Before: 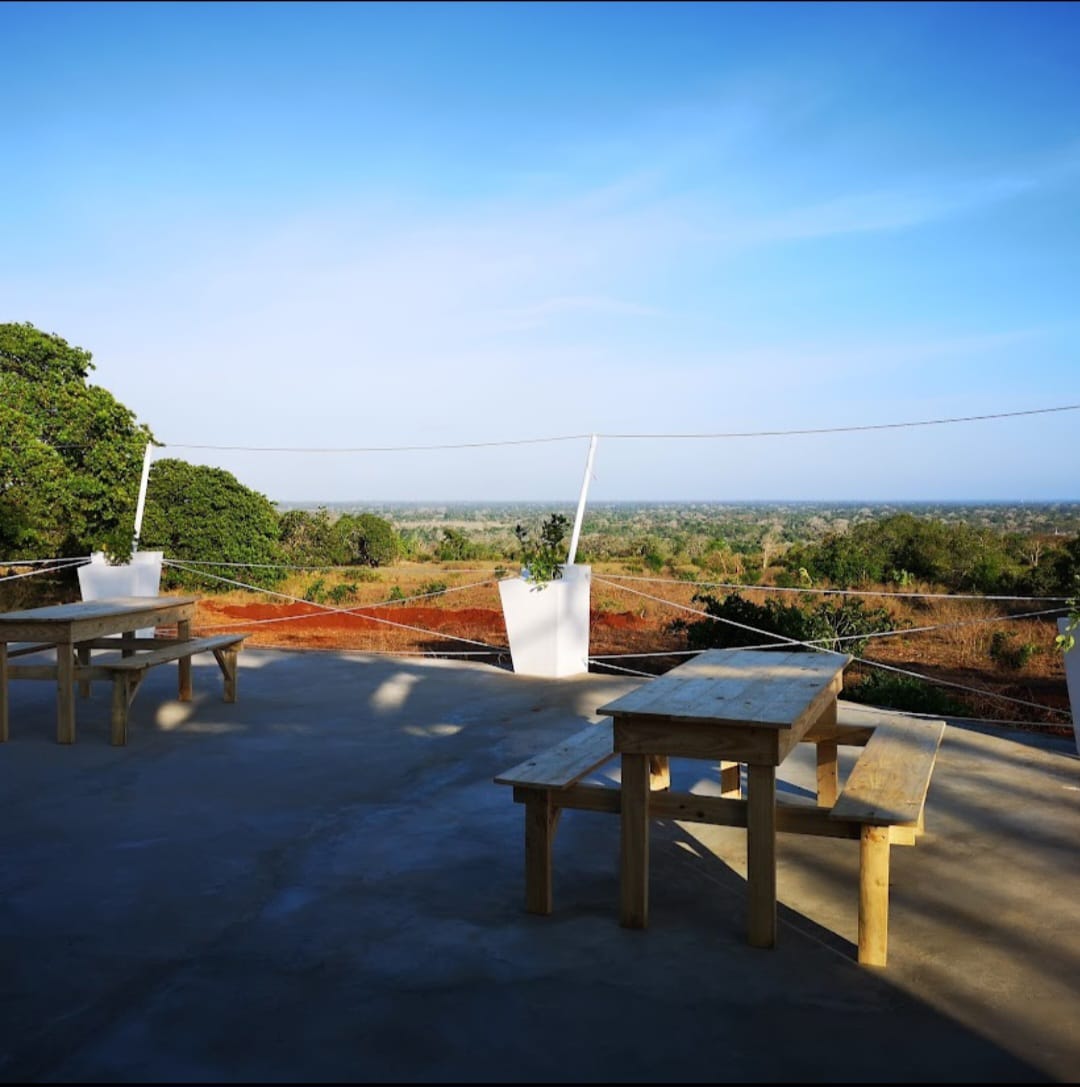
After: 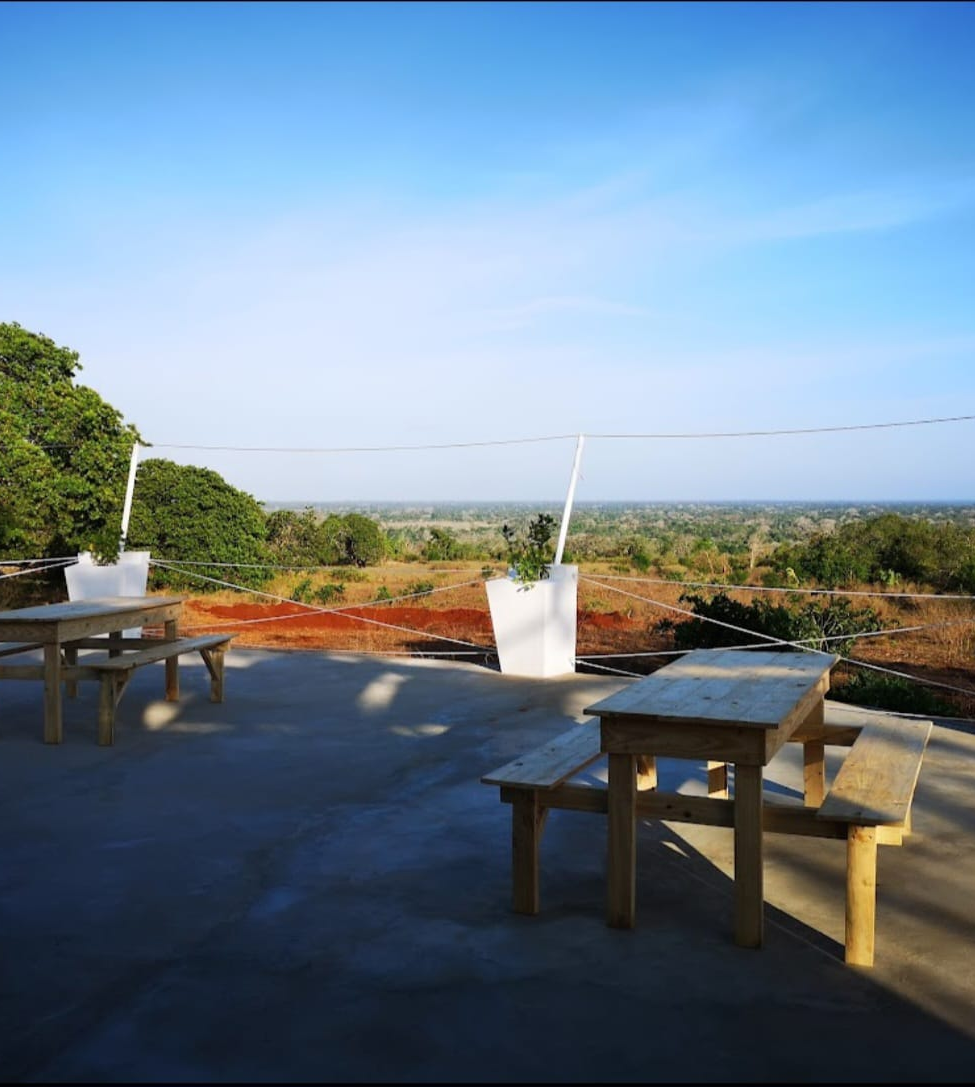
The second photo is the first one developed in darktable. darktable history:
crop and rotate: left 1.325%, right 8.323%
exposure: compensate highlight preservation false
